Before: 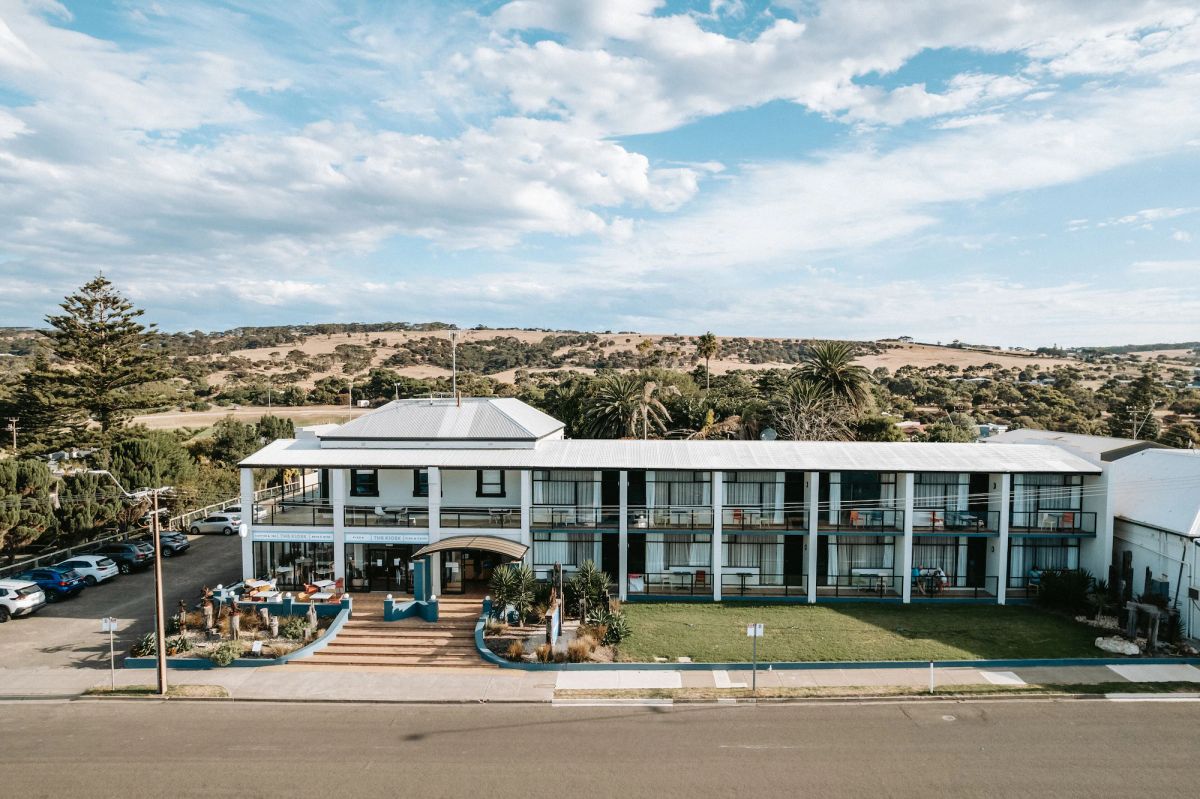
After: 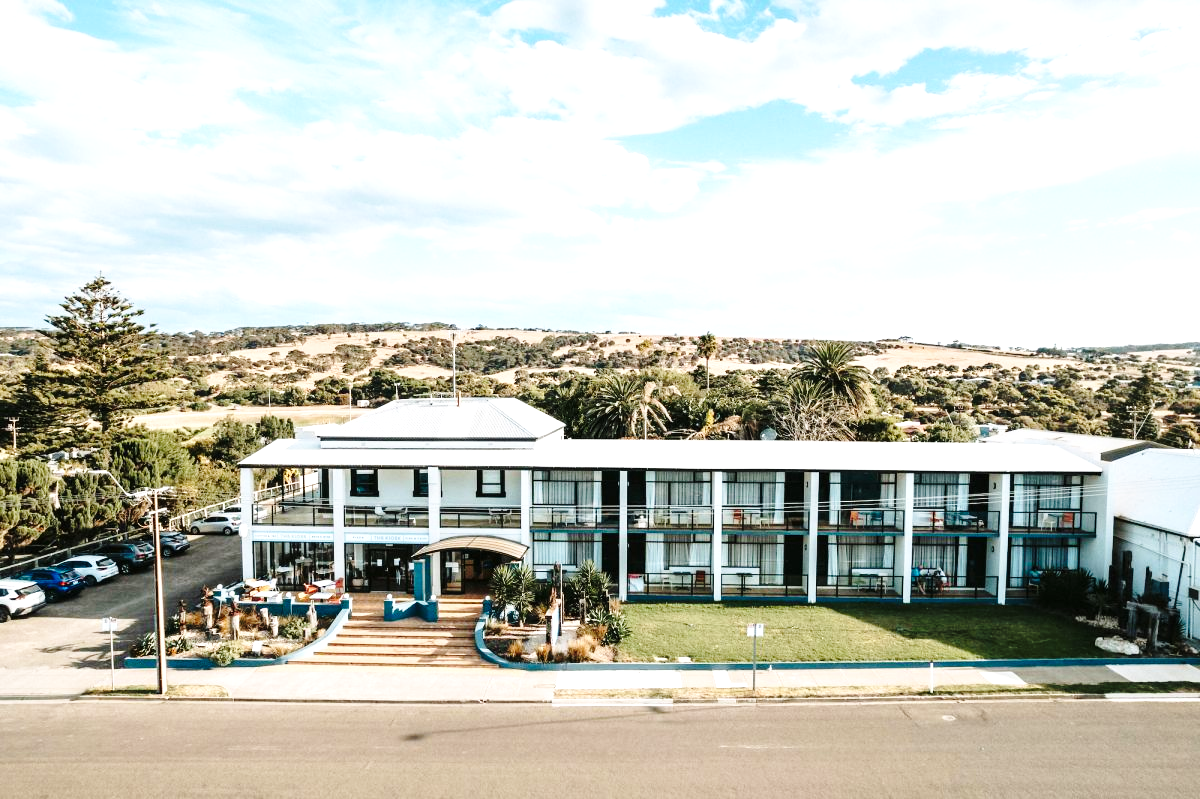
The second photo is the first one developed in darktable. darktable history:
levels: levels [0, 0.474, 0.947]
base curve: curves: ch0 [(0, 0) (0.028, 0.03) (0.121, 0.232) (0.46, 0.748) (0.859, 0.968) (1, 1)], preserve colors none
